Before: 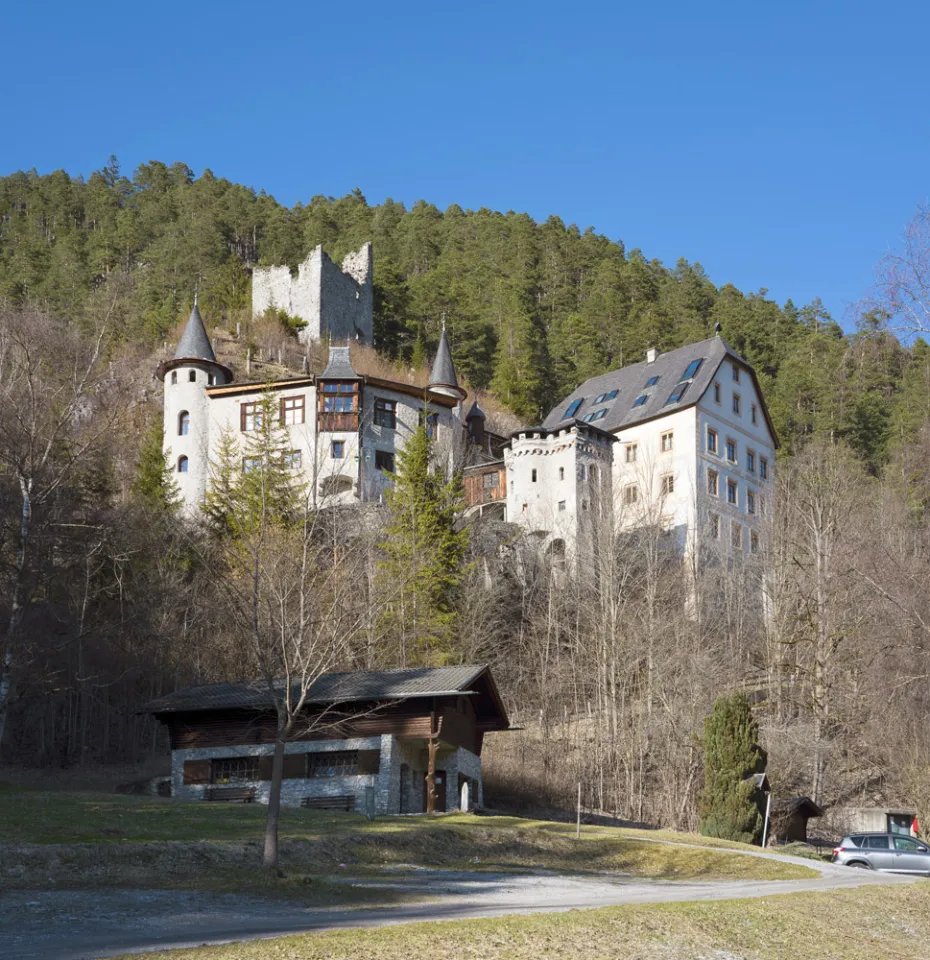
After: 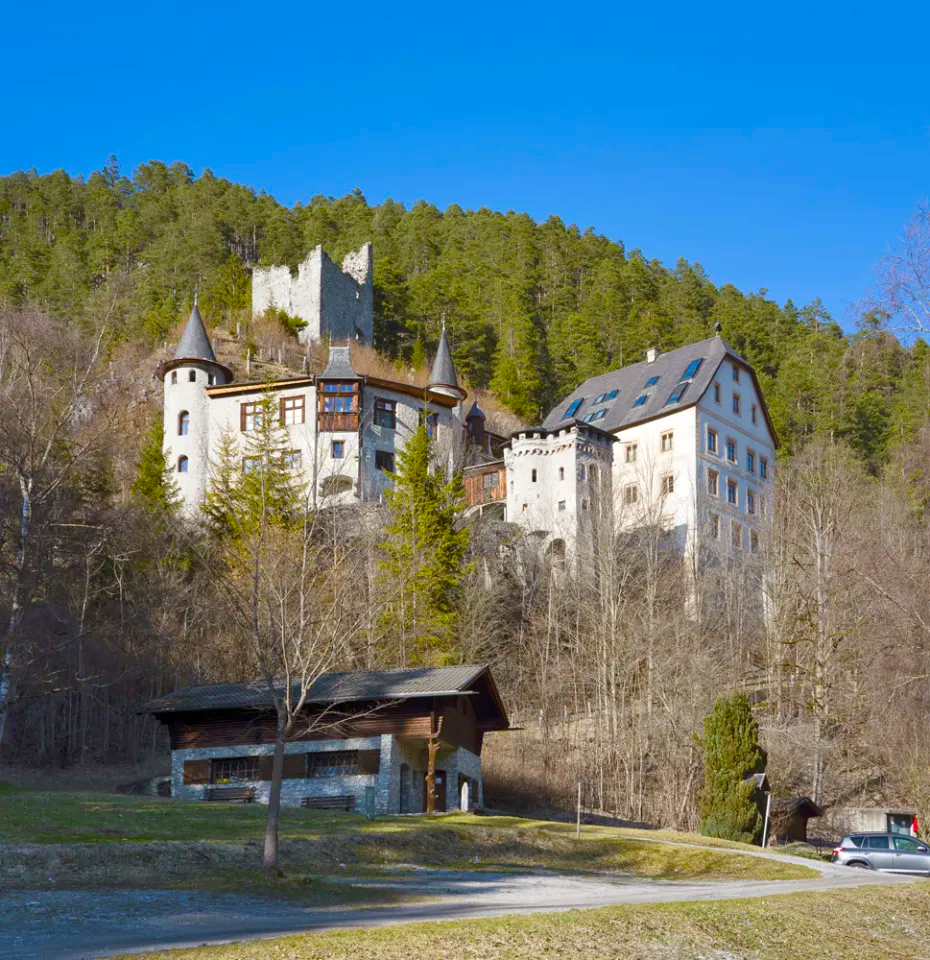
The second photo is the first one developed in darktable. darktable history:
shadows and highlights: white point adjustment 0.096, highlights -69, soften with gaussian
color balance rgb: global offset › hue 169.93°, linear chroma grading › global chroma 14.528%, perceptual saturation grading › global saturation 20%, perceptual saturation grading › highlights -24.889%, perceptual saturation grading › shadows 50.061%, perceptual brilliance grading › global brilliance 2.989%, perceptual brilliance grading › highlights -2.591%, perceptual brilliance grading › shadows 3.8%
